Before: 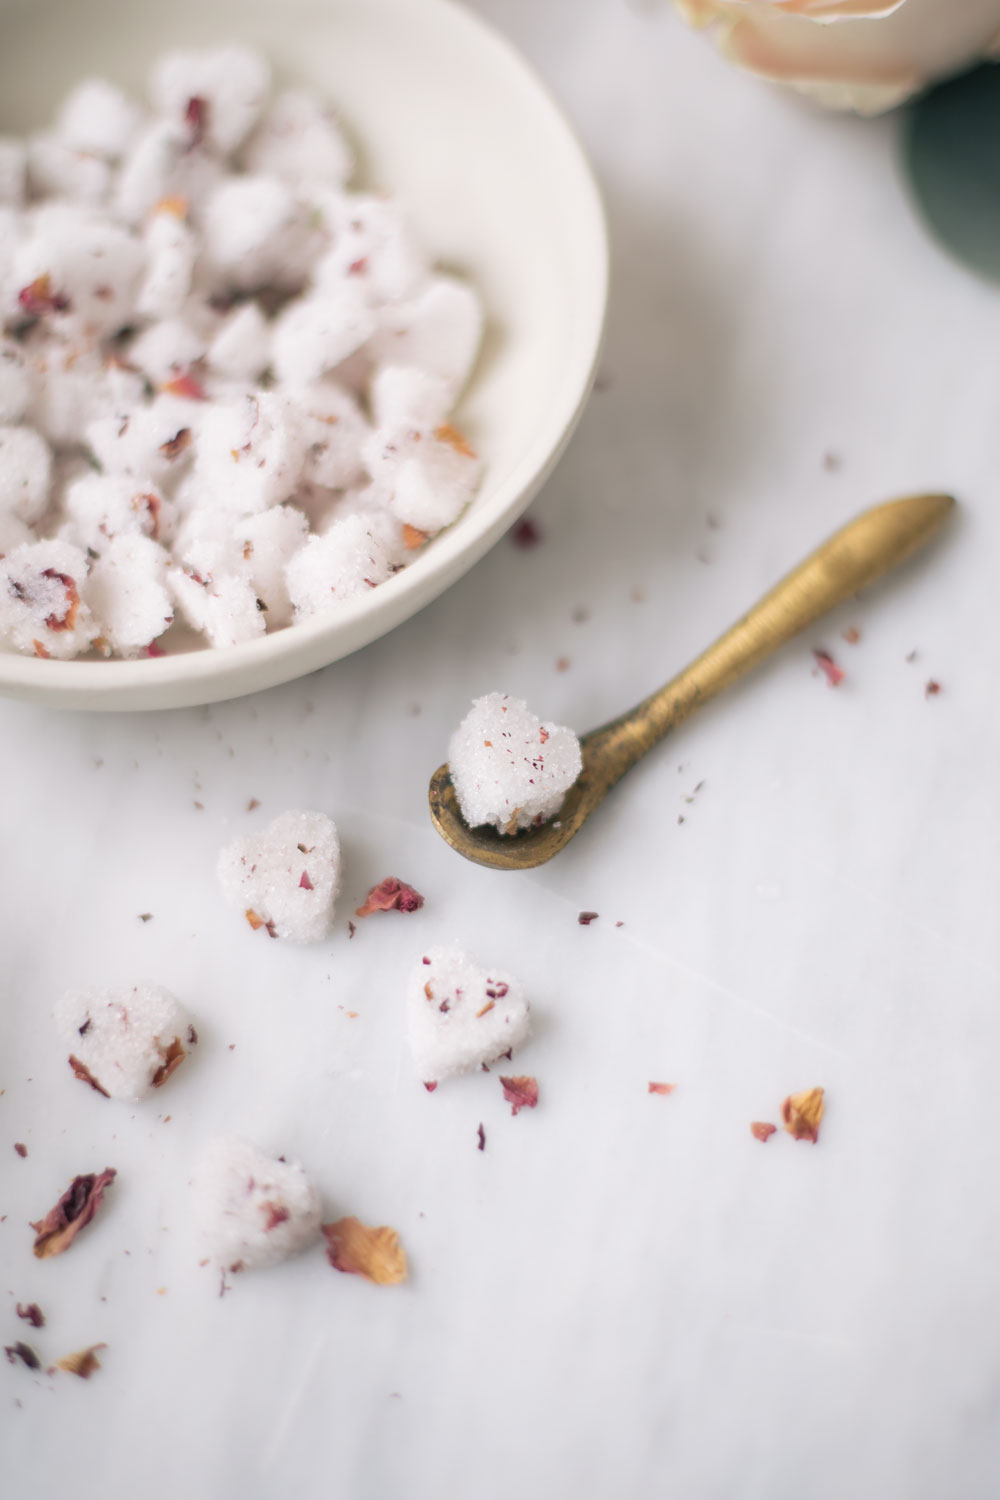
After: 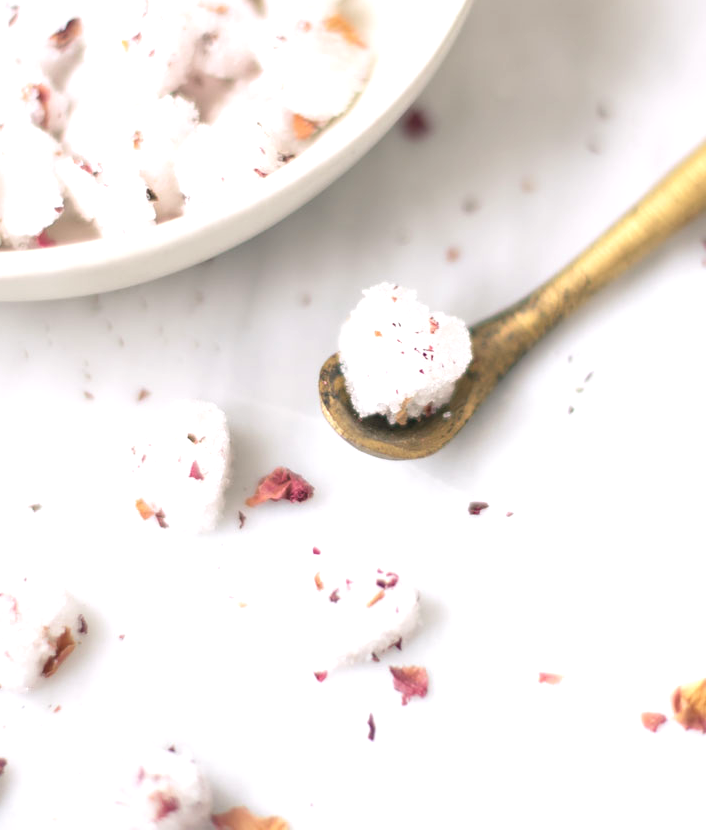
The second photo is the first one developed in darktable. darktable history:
crop: left 11.063%, top 27.334%, right 18.281%, bottom 17.276%
exposure: black level correction 0, exposure 0.703 EV, compensate highlight preservation false
